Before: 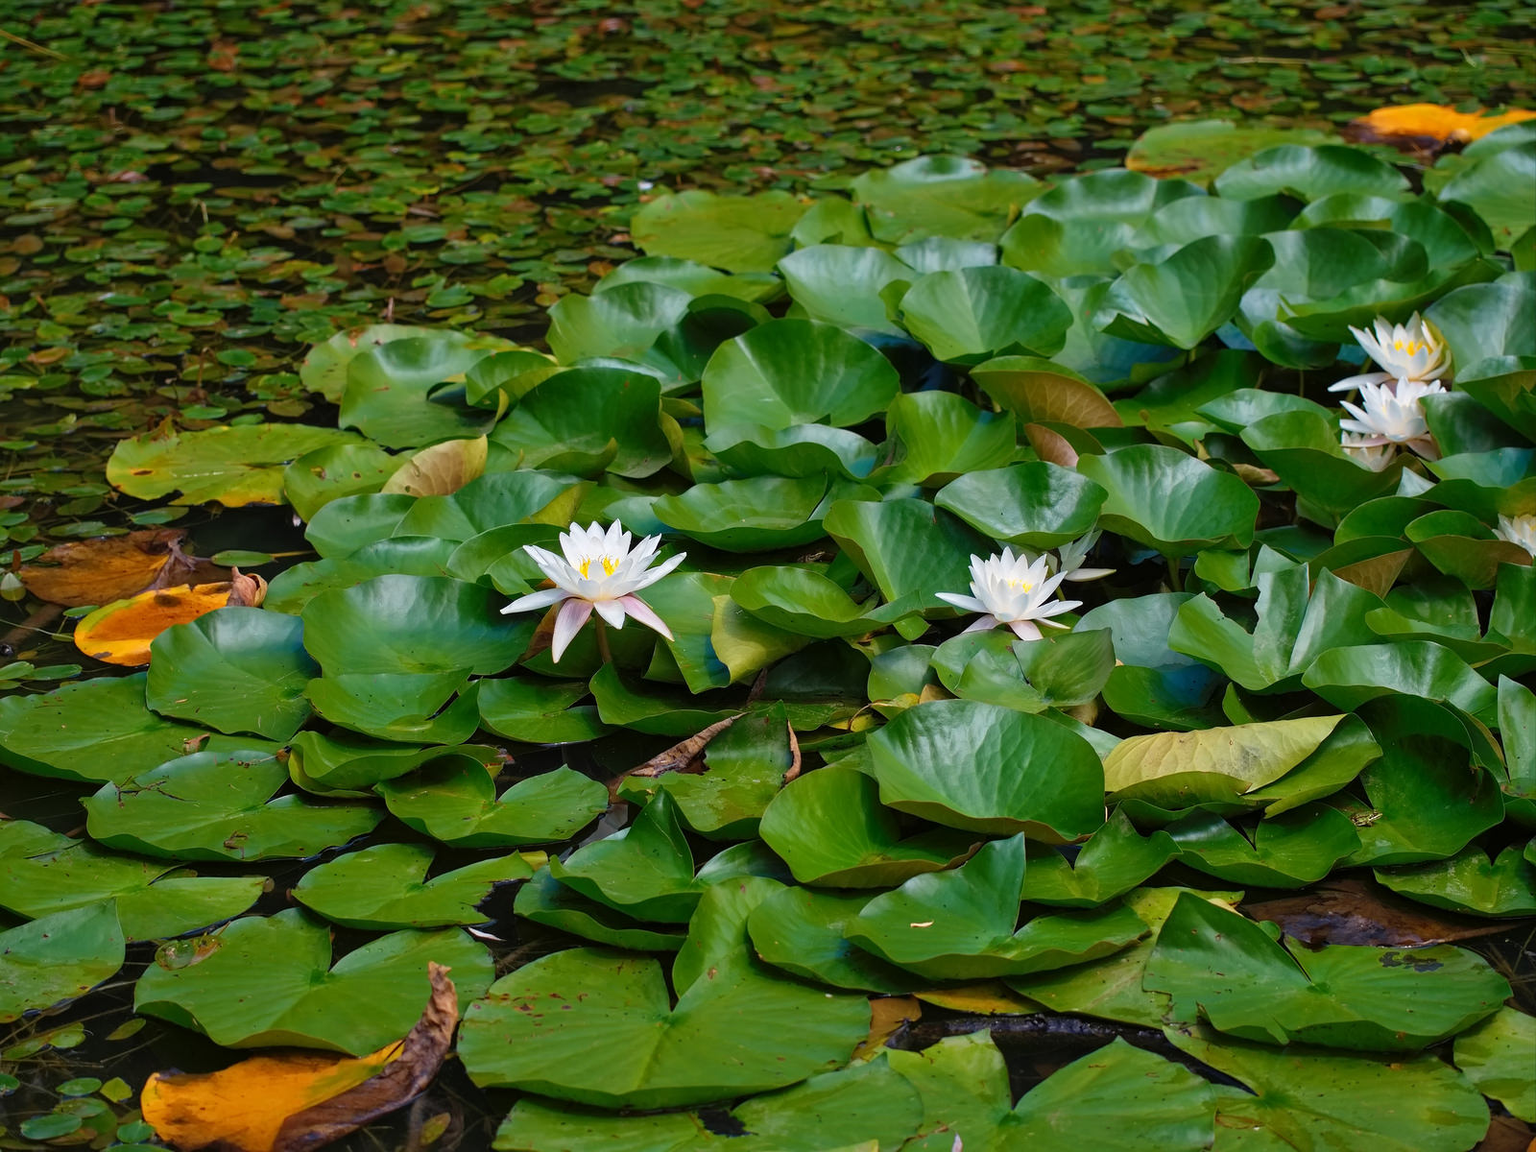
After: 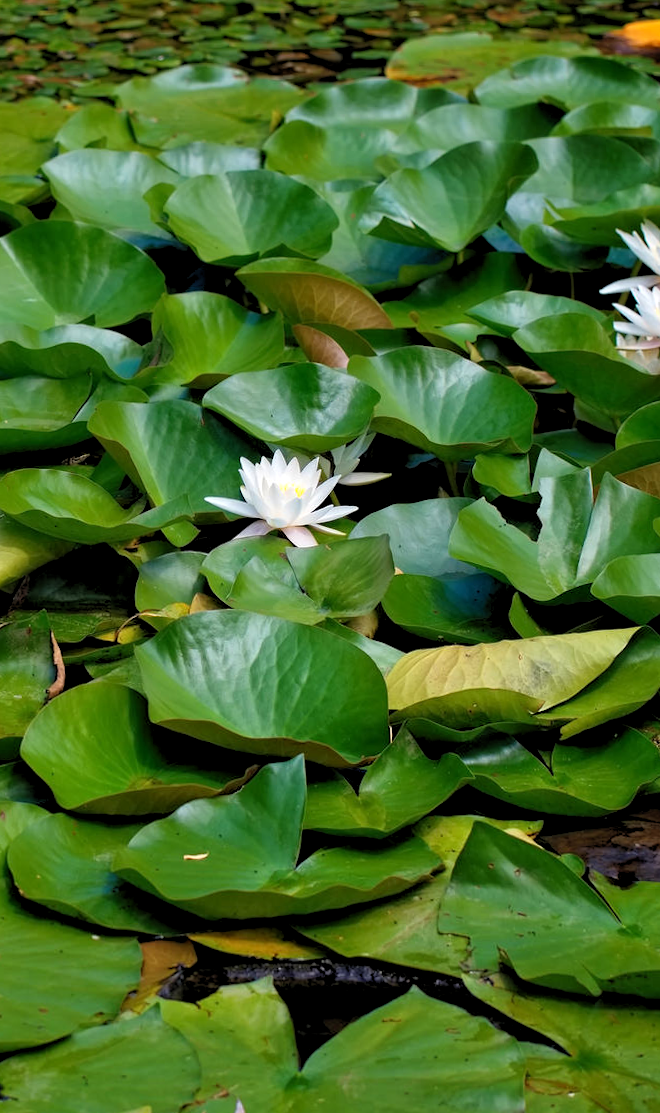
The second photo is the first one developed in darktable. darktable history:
rgb levels: levels [[0.01, 0.419, 0.839], [0, 0.5, 1], [0, 0.5, 1]]
rotate and perspective: rotation 0.215°, lens shift (vertical) -0.139, crop left 0.069, crop right 0.939, crop top 0.002, crop bottom 0.996
crop: left 47.628%, top 6.643%, right 7.874%
